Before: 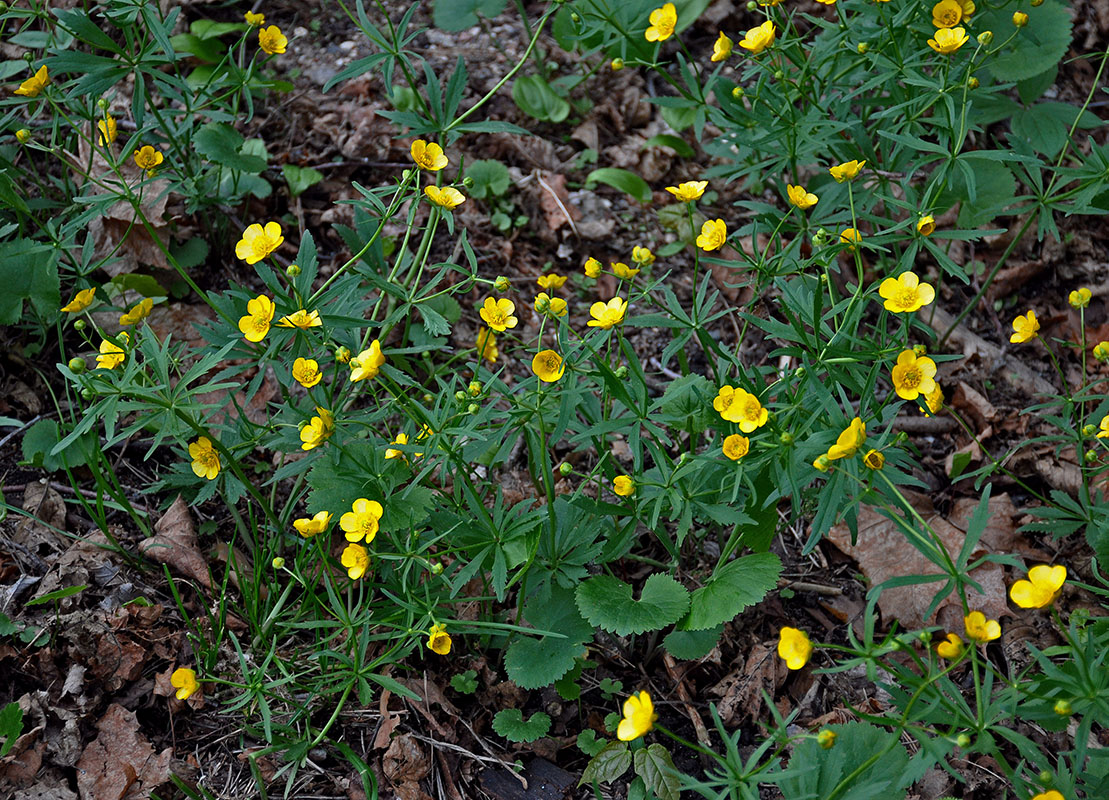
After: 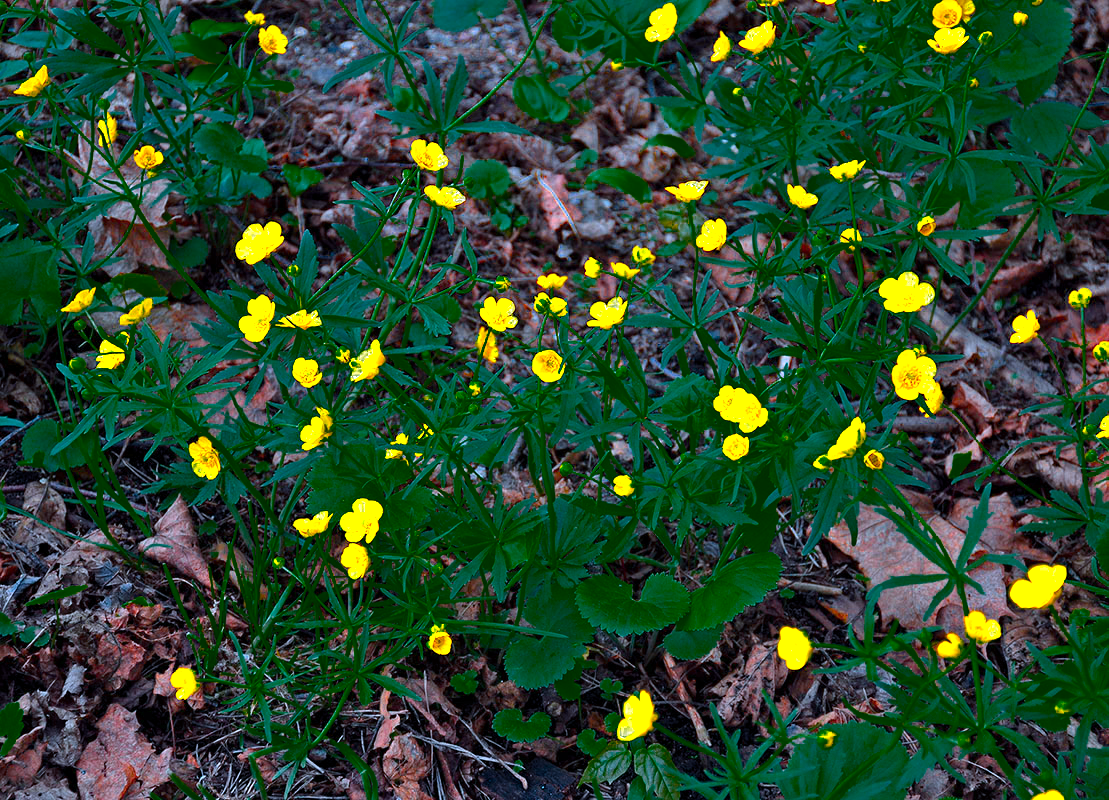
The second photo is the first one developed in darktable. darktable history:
color calibration: output R [1.422, -0.35, -0.252, 0], output G [-0.238, 1.259, -0.084, 0], output B [-0.081, -0.196, 1.58, 0], output brightness [0.49, 0.671, -0.57, 0], illuminant same as pipeline (D50), adaptation none (bypass), saturation algorithm version 1 (2020)
color zones: curves: ch0 [(0.25, 0.5) (0.347, 0.092) (0.75, 0.5)]; ch1 [(0.25, 0.5) (0.33, 0.51) (0.75, 0.5)]
color zones "2": curves: ch0 [(0.23, 0.551) (0.75, 0.5)]; ch1 [(0.223, 0.636) (0.75, 0.5)]; ch2 [(0.281, 0.537) (0.75, 0.5)]
